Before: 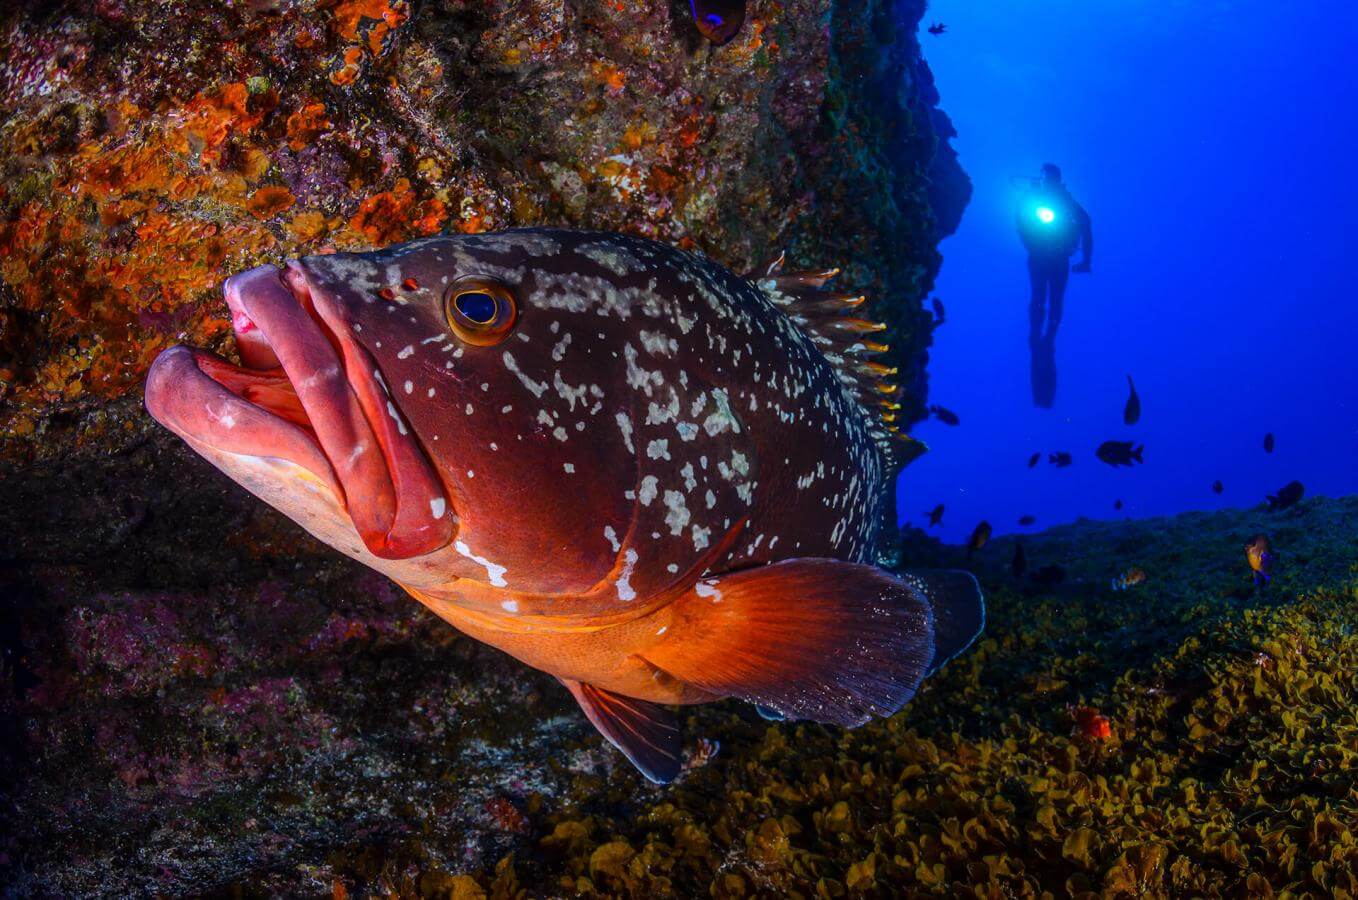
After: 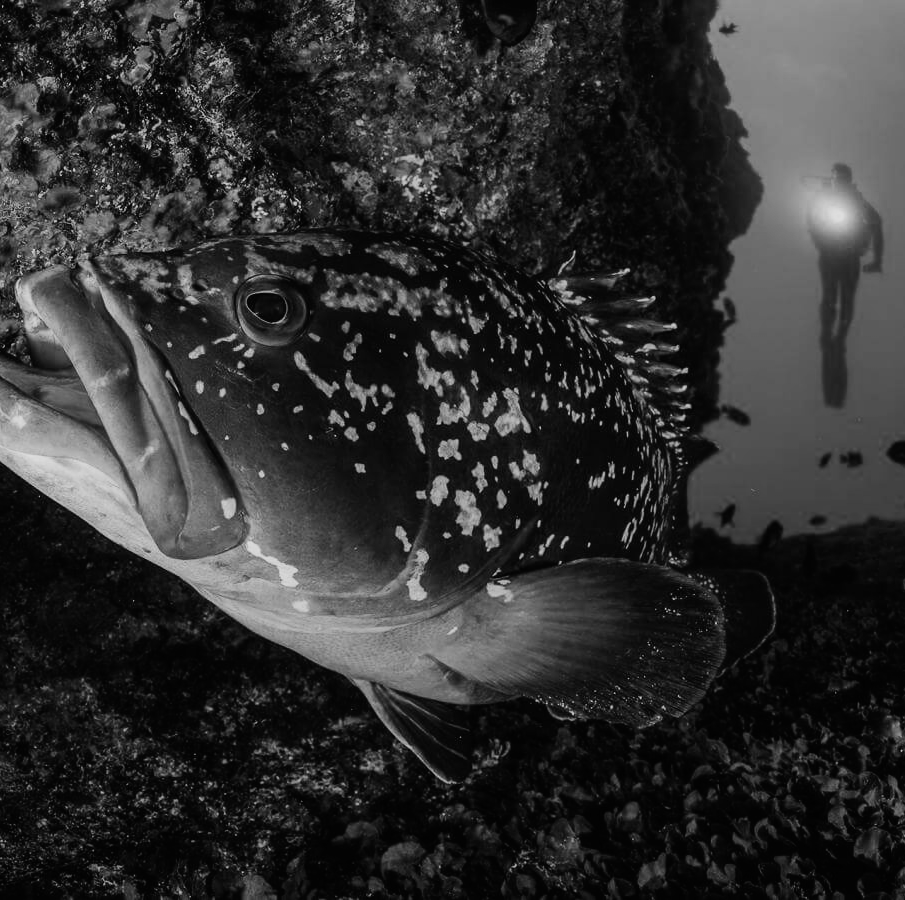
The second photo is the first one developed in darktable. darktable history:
white balance: red 1.009, blue 1.027
color balance: lift [1.004, 1.002, 1.002, 0.998], gamma [1, 1.007, 1.002, 0.993], gain [1, 0.977, 1.013, 1.023], contrast -3.64%
sigmoid: contrast 1.7, skew -0.1, preserve hue 0%, red attenuation 0.1, red rotation 0.035, green attenuation 0.1, green rotation -0.017, blue attenuation 0.15, blue rotation -0.052, base primaries Rec2020
monochrome: on, module defaults
crop: left 15.419%, right 17.914%
